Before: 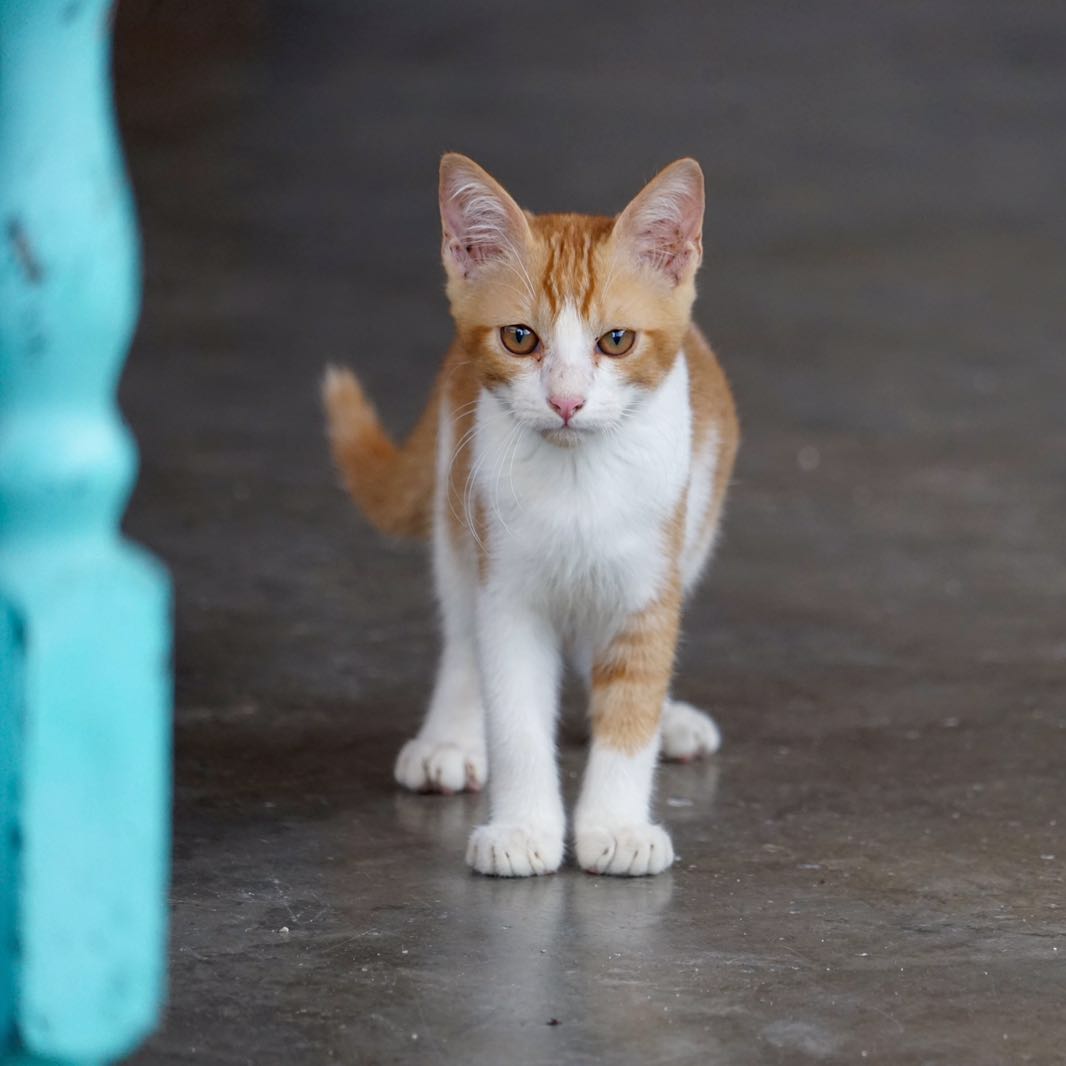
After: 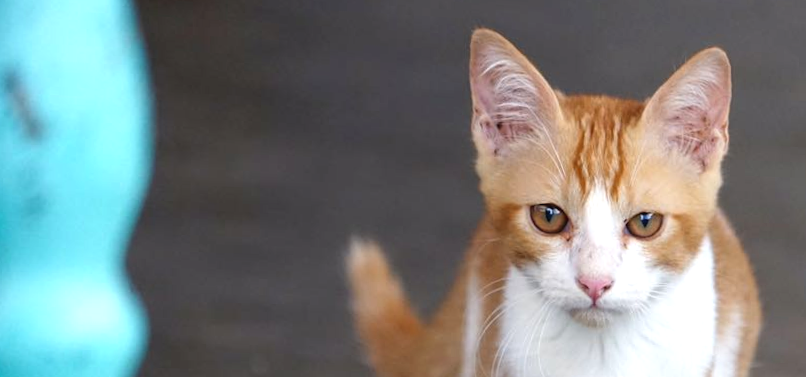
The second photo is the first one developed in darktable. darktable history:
exposure: black level correction -0.002, exposure 0.54 EV, compensate highlight preservation false
base curve: preserve colors none
crop: left 0.579%, top 7.627%, right 23.167%, bottom 54.275%
rotate and perspective: rotation 0.679°, lens shift (horizontal) 0.136, crop left 0.009, crop right 0.991, crop top 0.078, crop bottom 0.95
